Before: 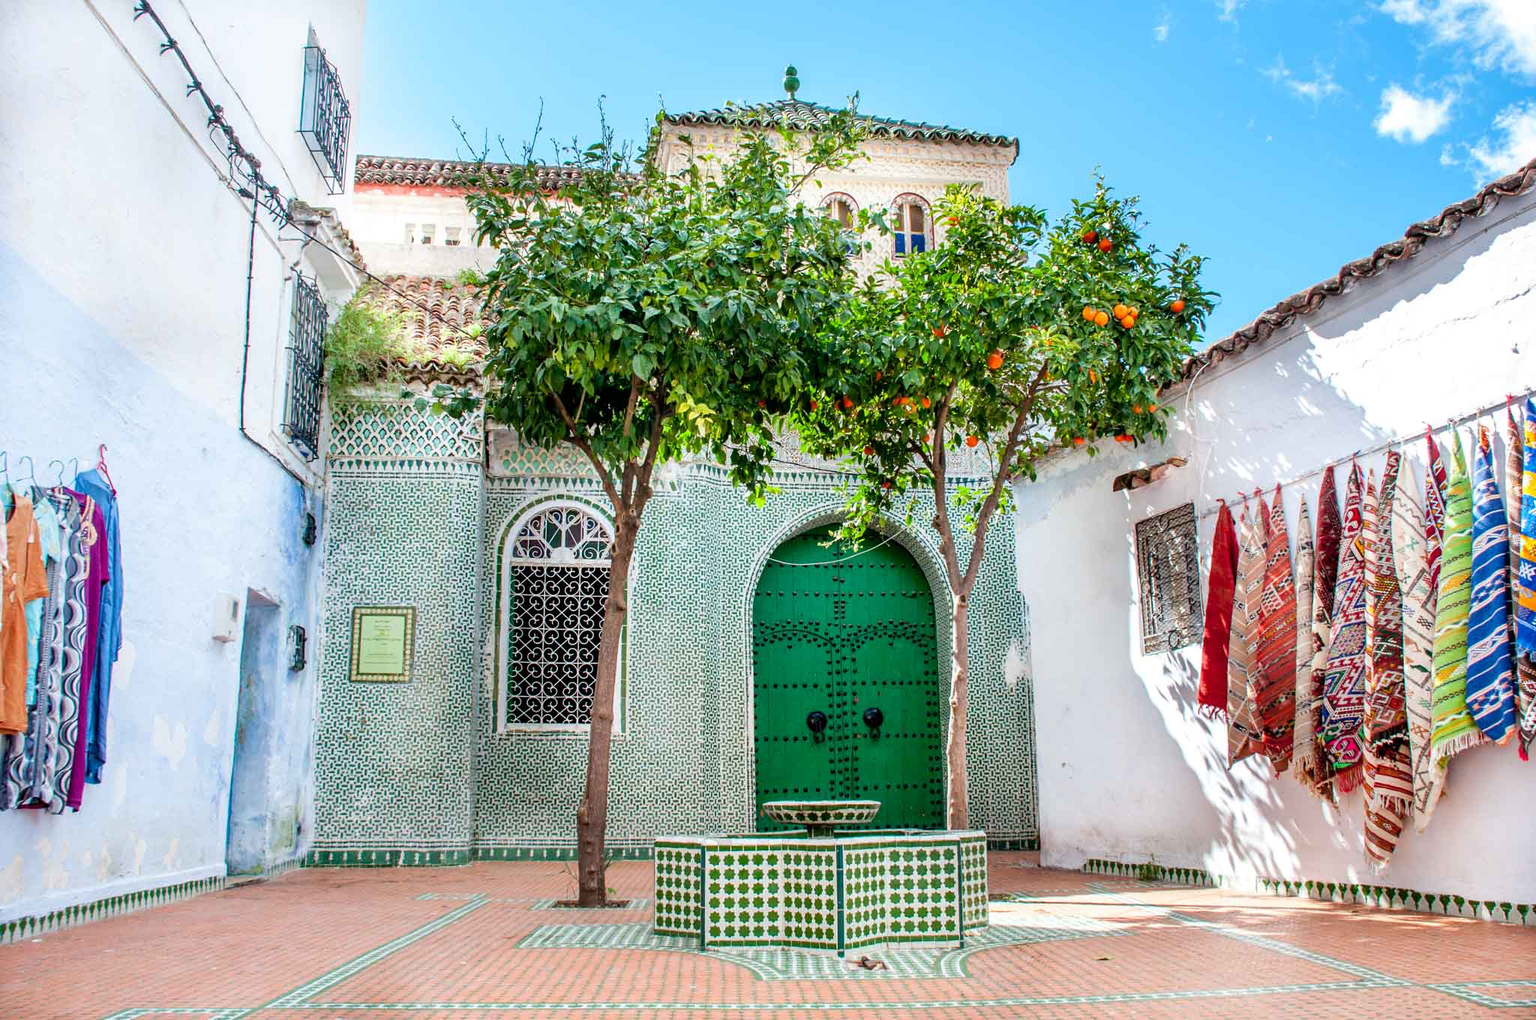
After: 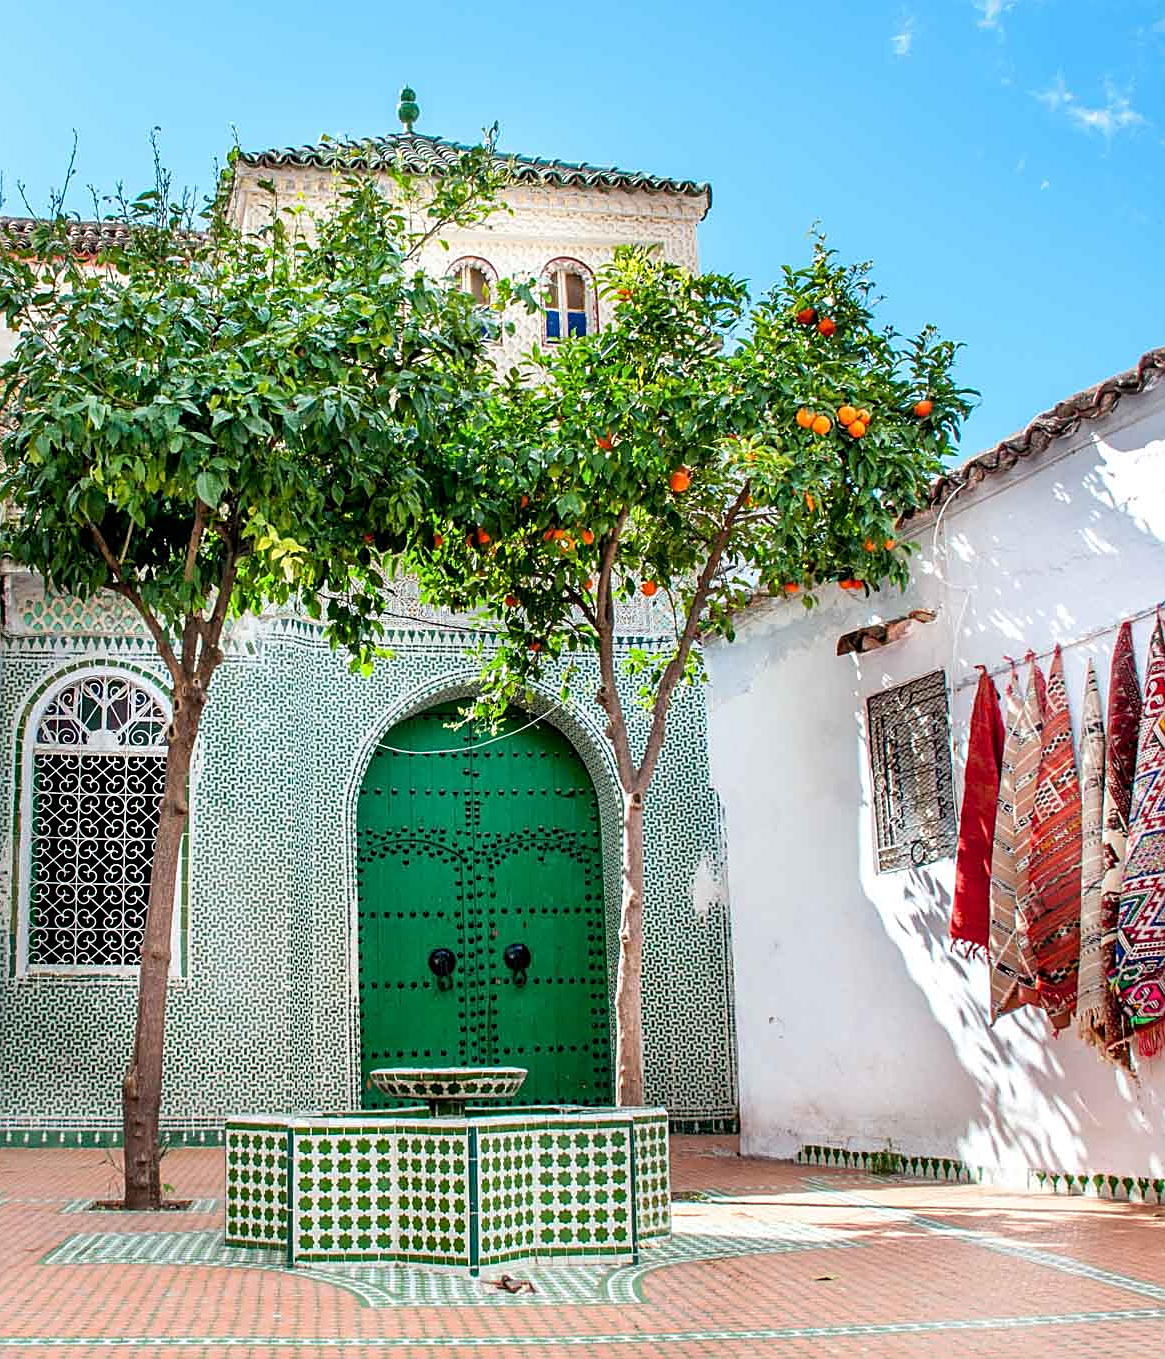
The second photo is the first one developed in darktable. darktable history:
sharpen: on, module defaults
crop: left 31.595%, top 0.015%, right 11.52%
